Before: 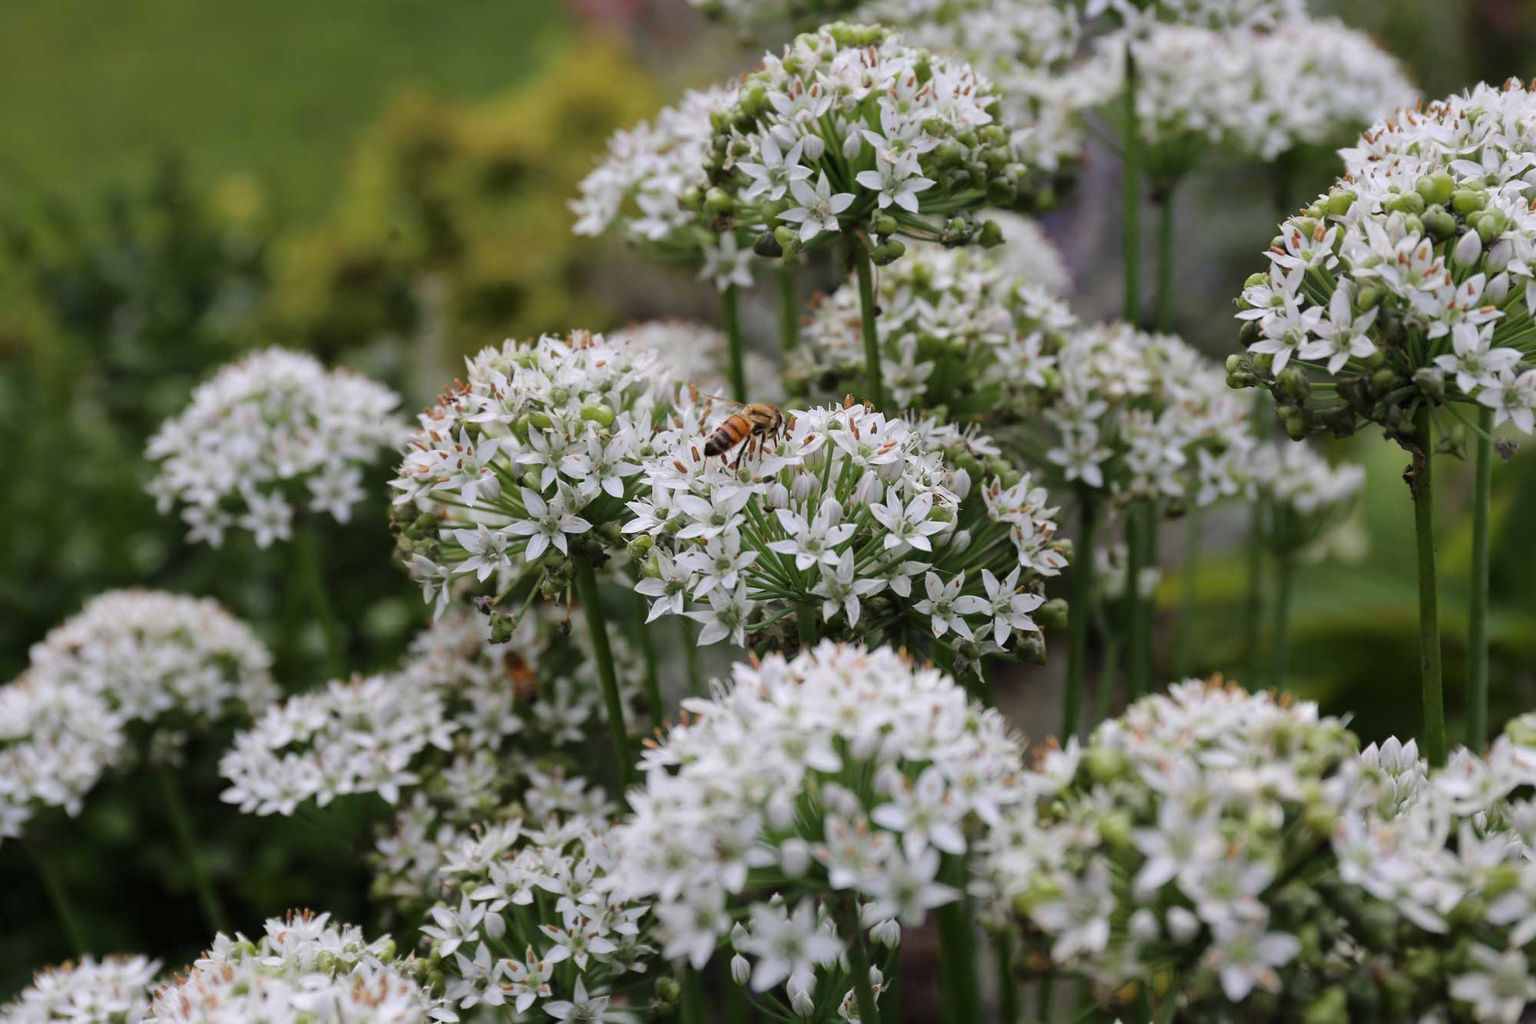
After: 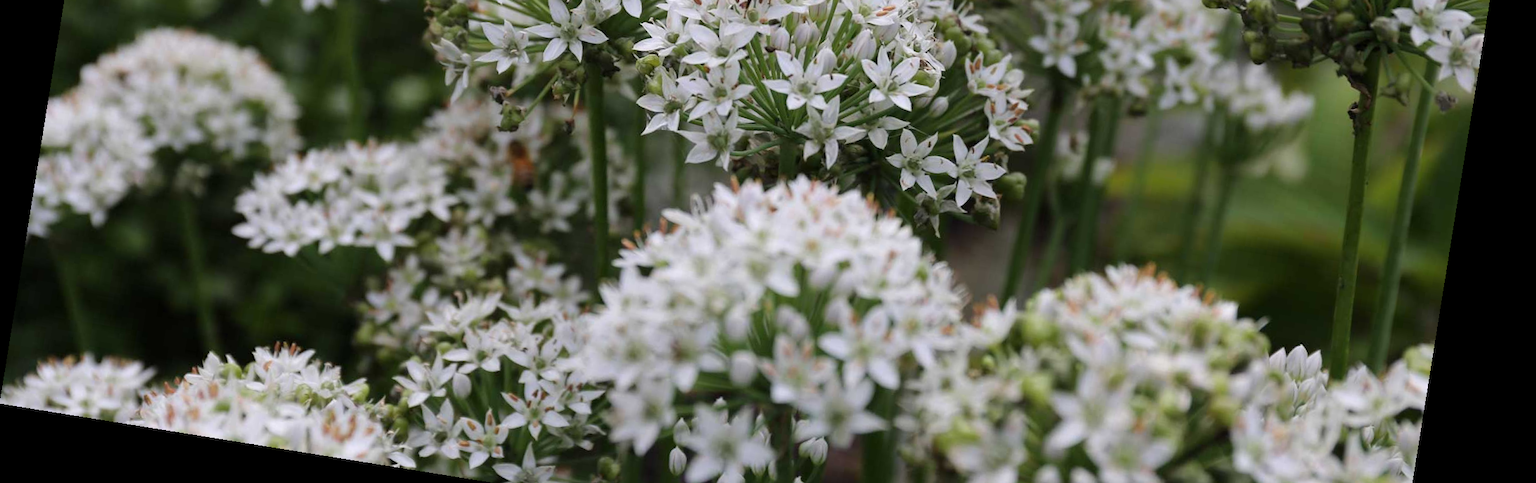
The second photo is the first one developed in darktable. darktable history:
white balance: emerald 1
rotate and perspective: rotation 9.12°, automatic cropping off
crop: top 45.551%, bottom 12.262%
